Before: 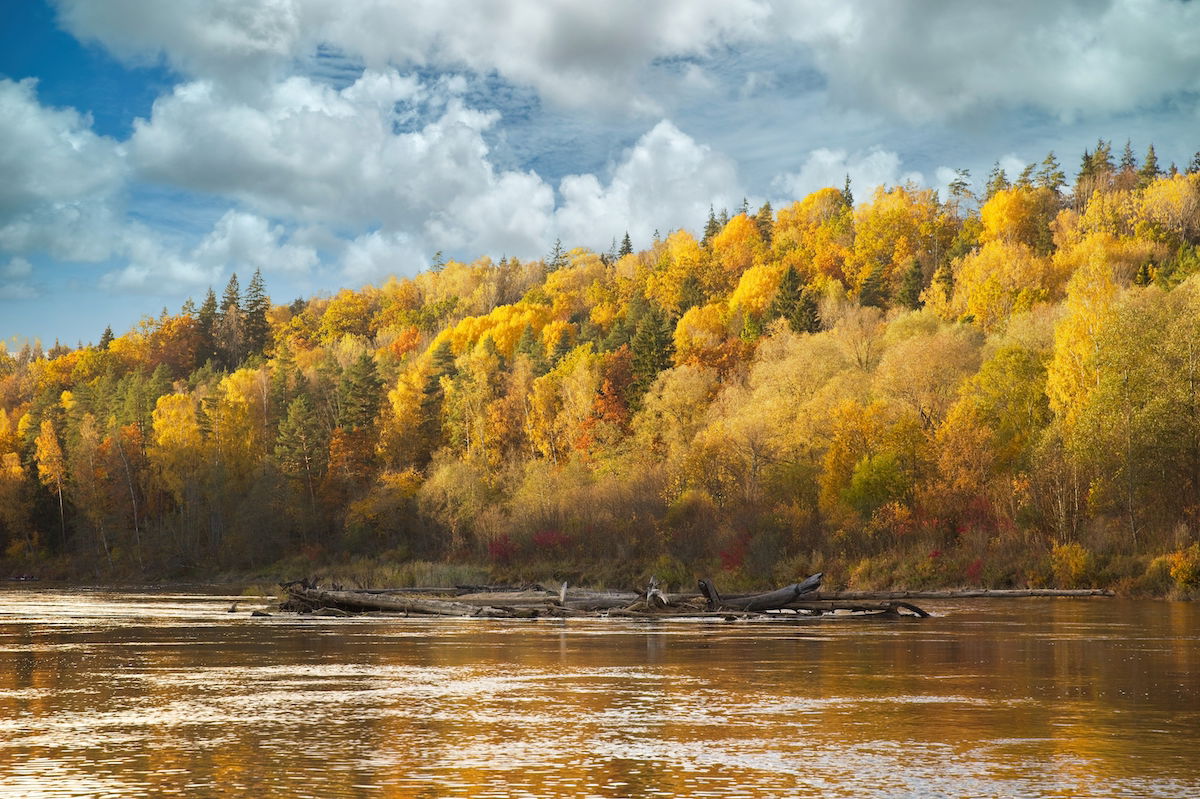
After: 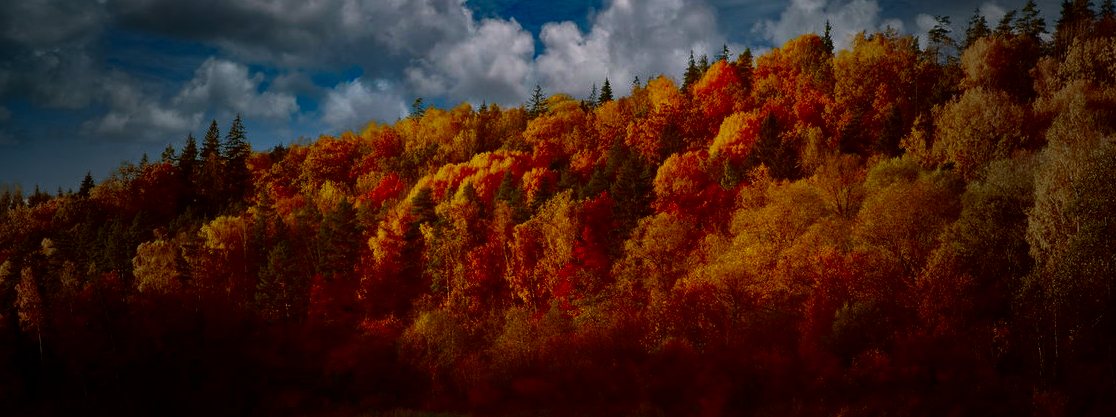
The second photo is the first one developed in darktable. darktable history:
graduated density: density 0.38 EV, hardness 21%, rotation -6.11°, saturation 32%
contrast brightness saturation: brightness -1, saturation 1
vignetting: fall-off start 40%, fall-off radius 40%
crop: left 1.744%, top 19.225%, right 5.069%, bottom 28.357%
